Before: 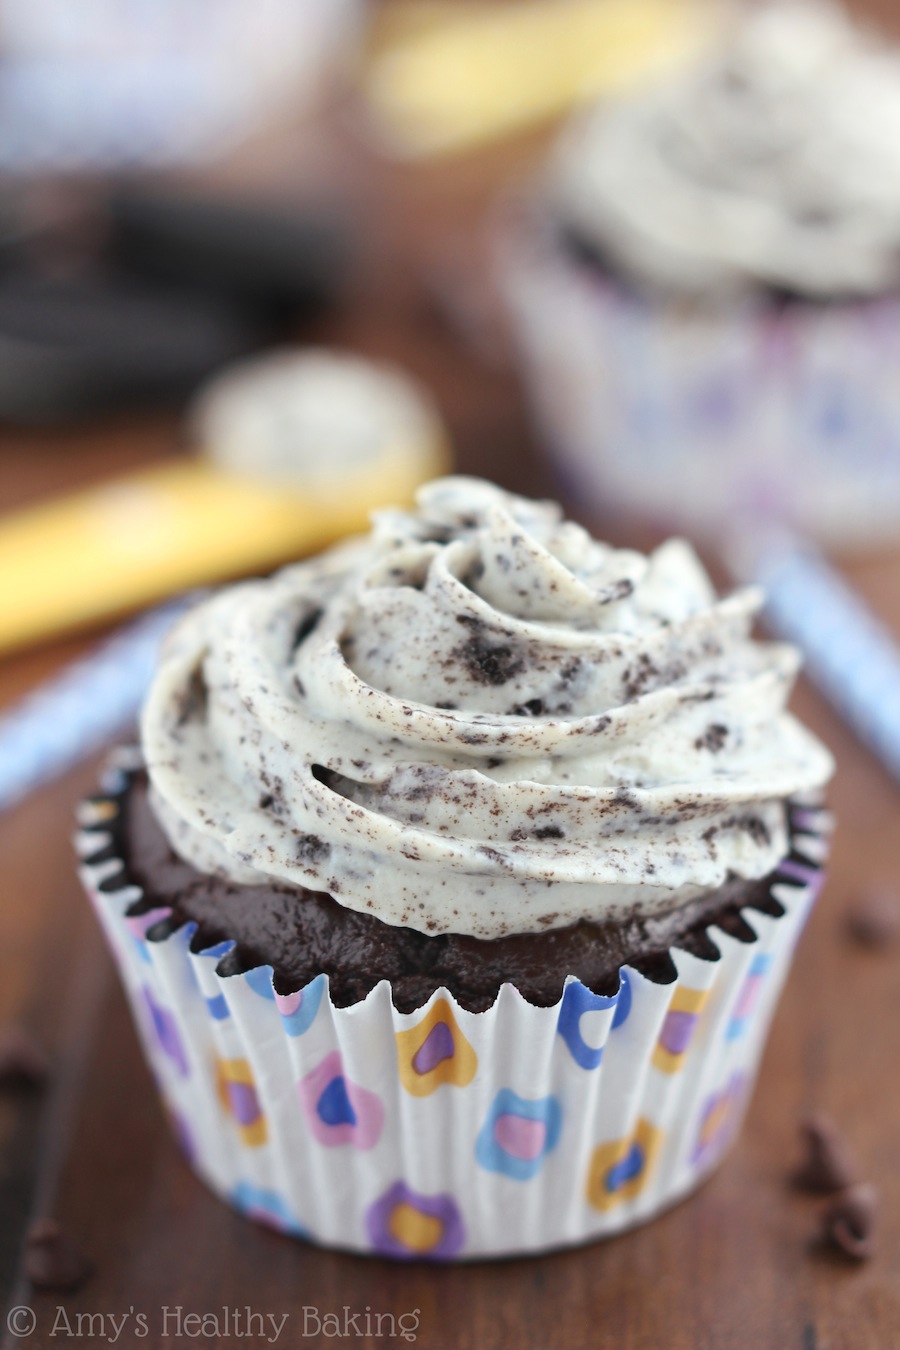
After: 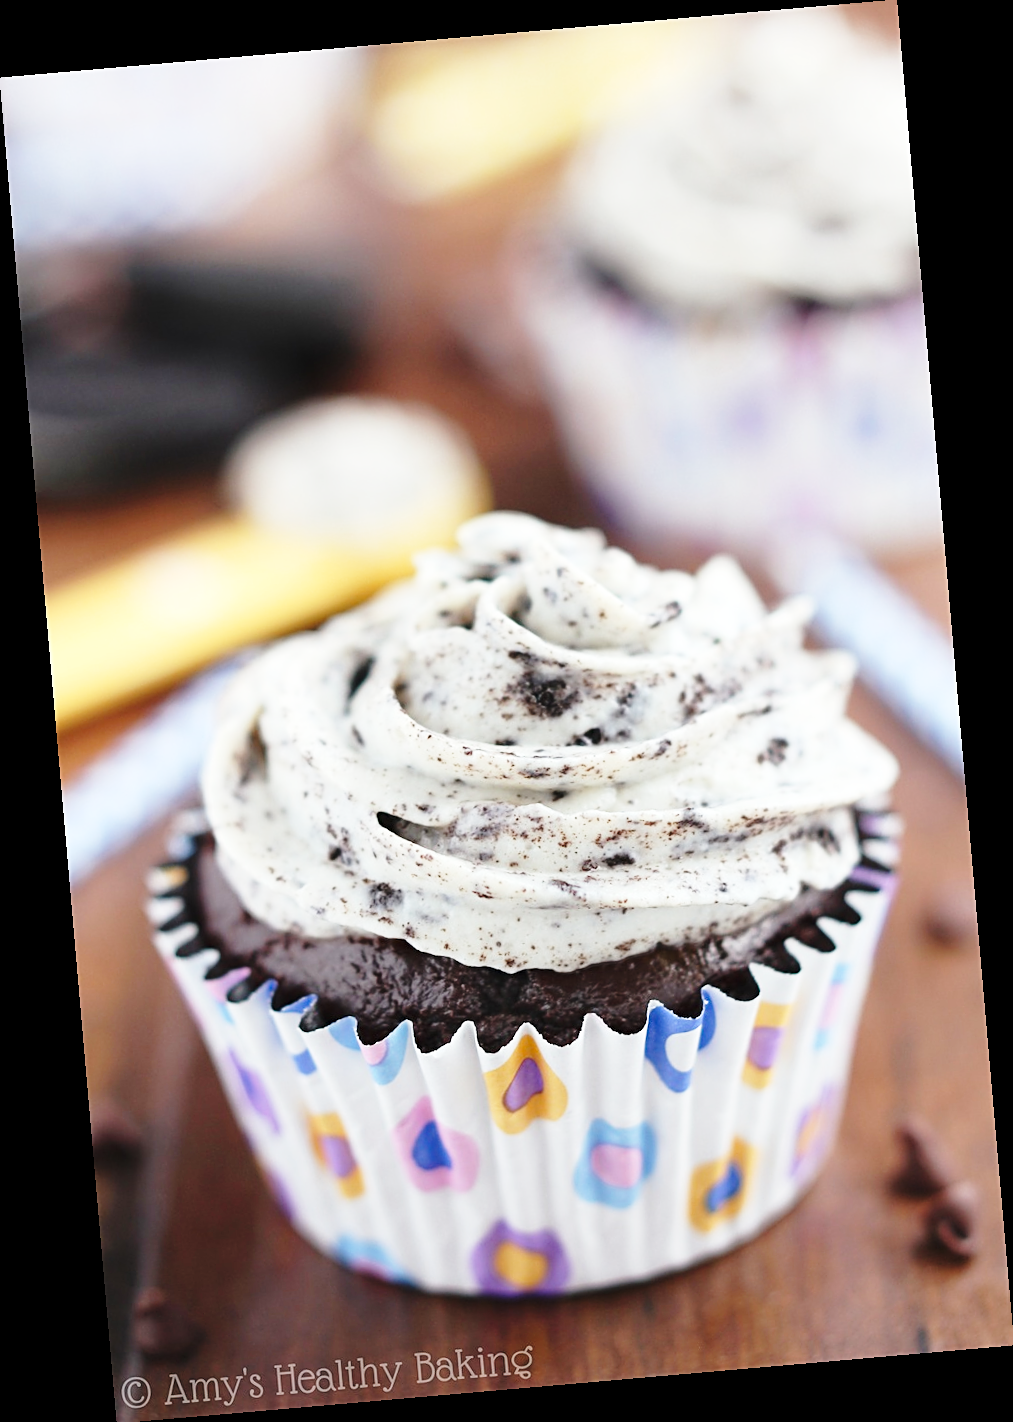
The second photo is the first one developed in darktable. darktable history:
rotate and perspective: rotation -4.98°, automatic cropping off
sharpen: on, module defaults
base curve: curves: ch0 [(0, 0) (0.028, 0.03) (0.121, 0.232) (0.46, 0.748) (0.859, 0.968) (1, 1)], preserve colors none
